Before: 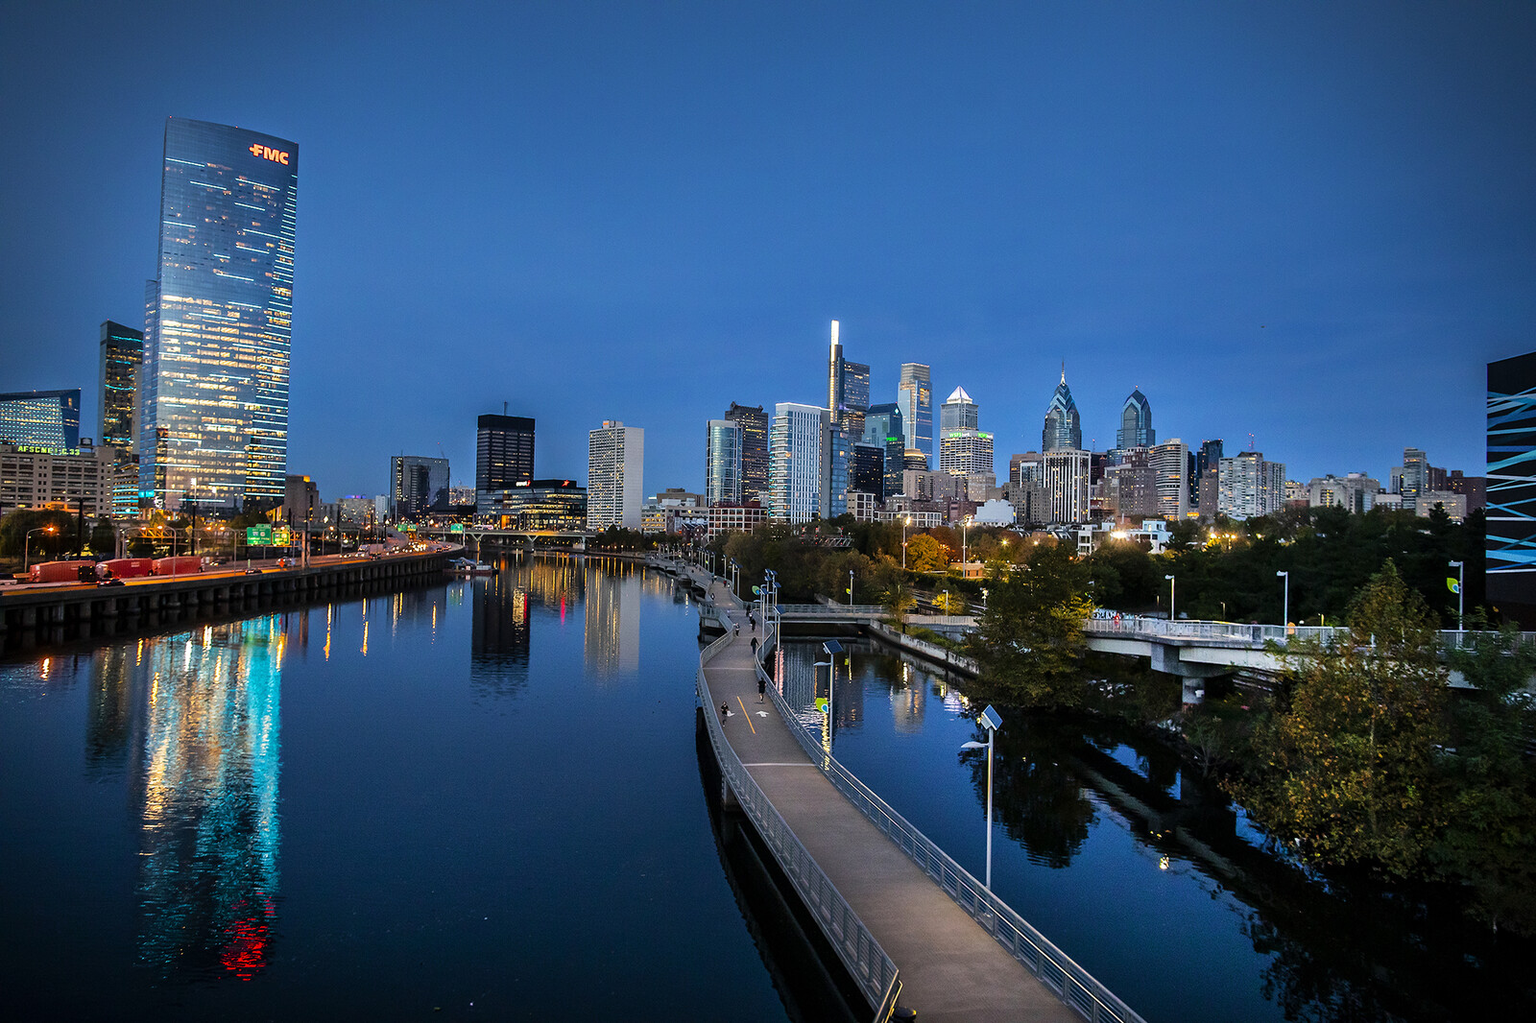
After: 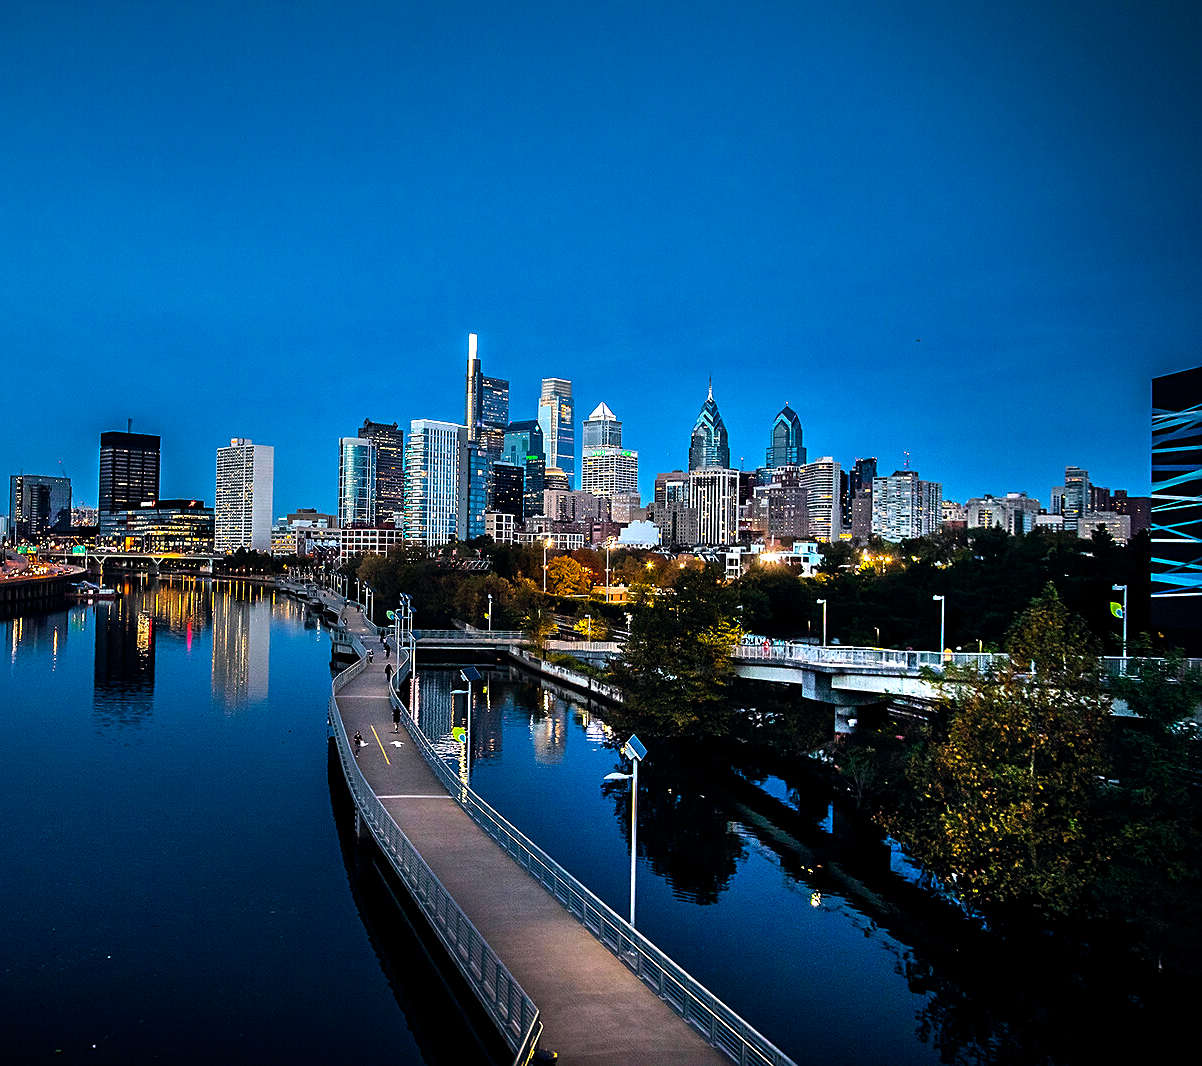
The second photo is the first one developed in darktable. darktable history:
color balance rgb: power › hue 210.78°, global offset › chroma 0.053%, global offset › hue 253.85°, perceptual saturation grading › global saturation 0.723%, perceptual brilliance grading › highlights 11.301%, global vibrance 25.063%, contrast 19.913%
tone equalizer: mask exposure compensation -0.501 EV
sharpen: on, module defaults
crop and rotate: left 24.817%
